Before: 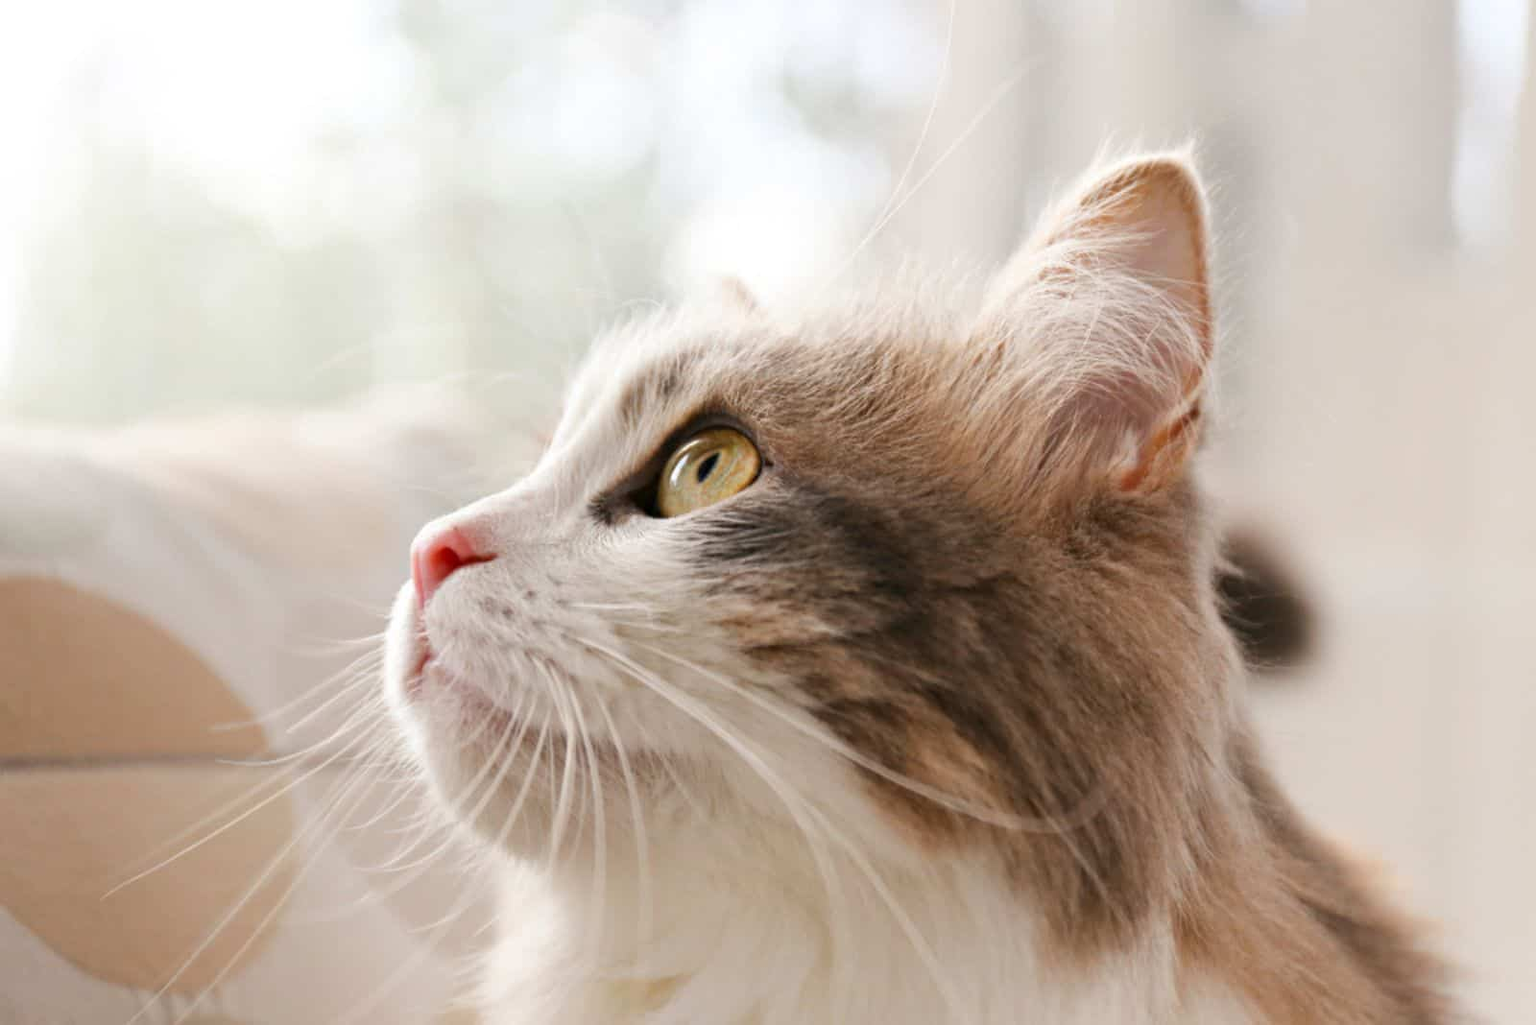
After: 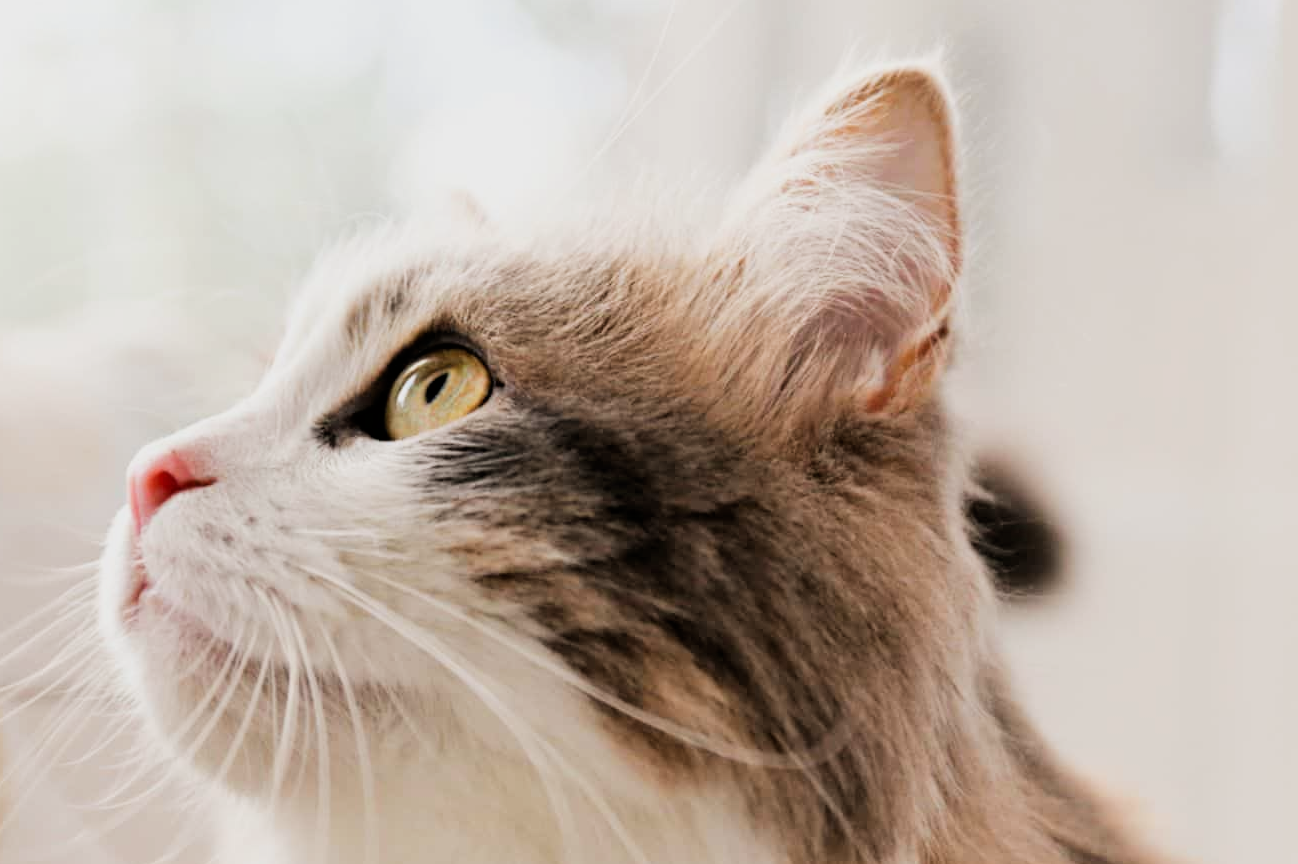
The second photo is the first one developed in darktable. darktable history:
filmic rgb: black relative exposure -5.03 EV, white relative exposure 3.95 EV, hardness 2.89, contrast 1.3, highlights saturation mix -30.31%
exposure: exposure 0.2 EV, compensate highlight preservation false
crop: left 18.829%, top 9.358%, right 0%, bottom 9.734%
